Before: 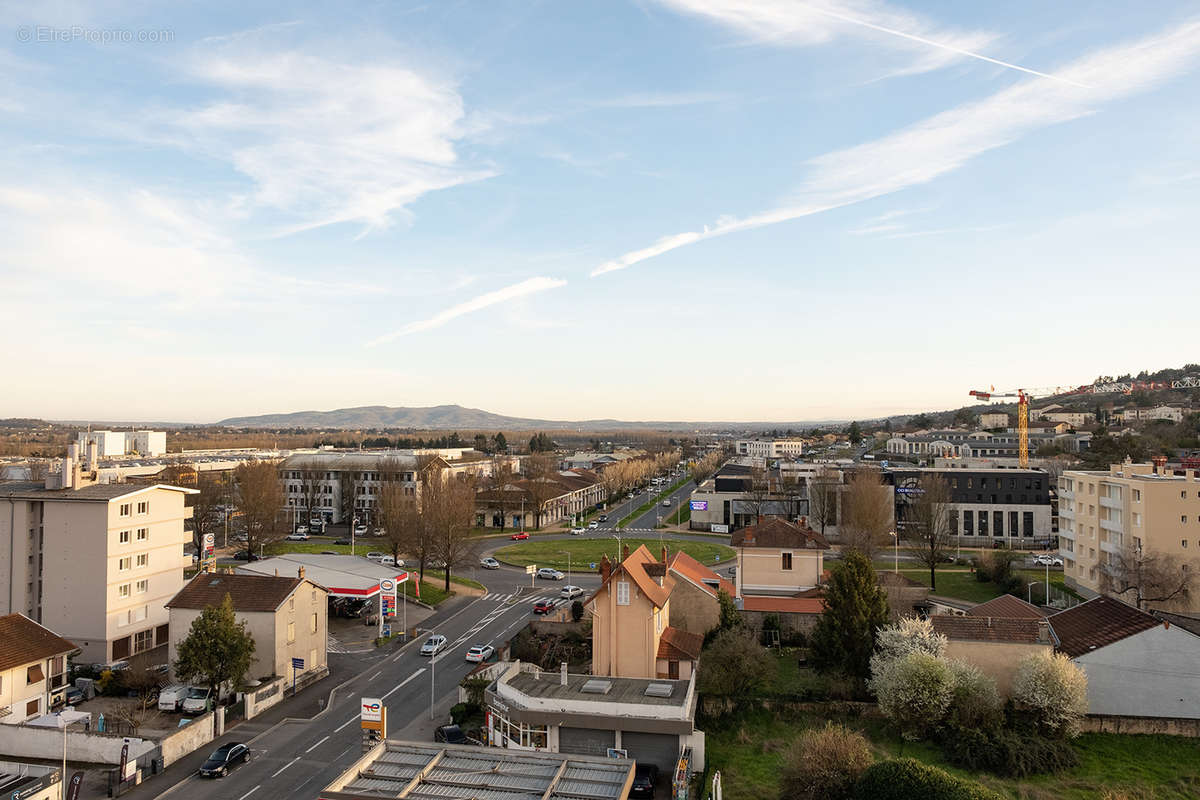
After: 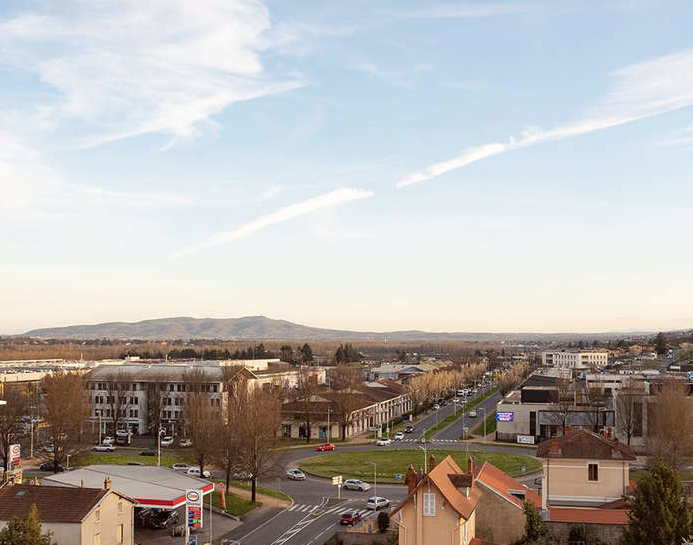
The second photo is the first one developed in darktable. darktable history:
color balance: mode lift, gamma, gain (sRGB), lift [1, 1.049, 1, 1]
crop: left 16.202%, top 11.208%, right 26.045%, bottom 20.557%
